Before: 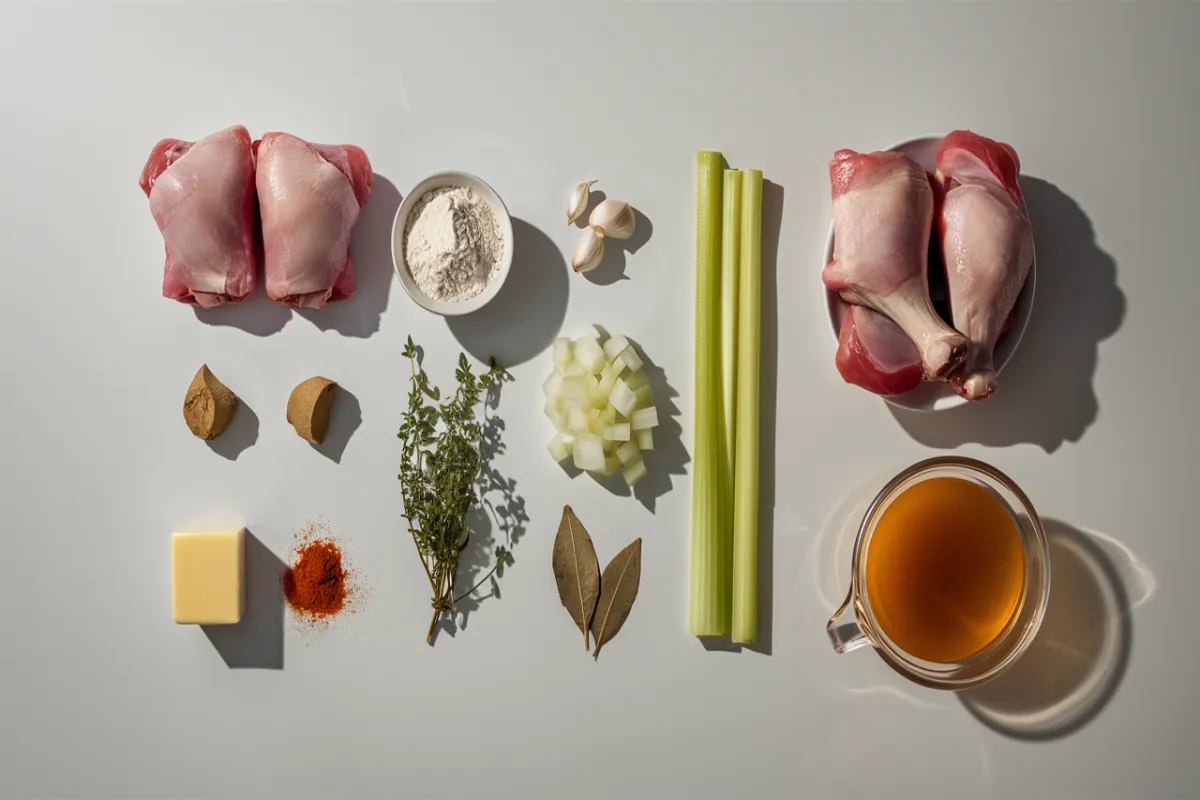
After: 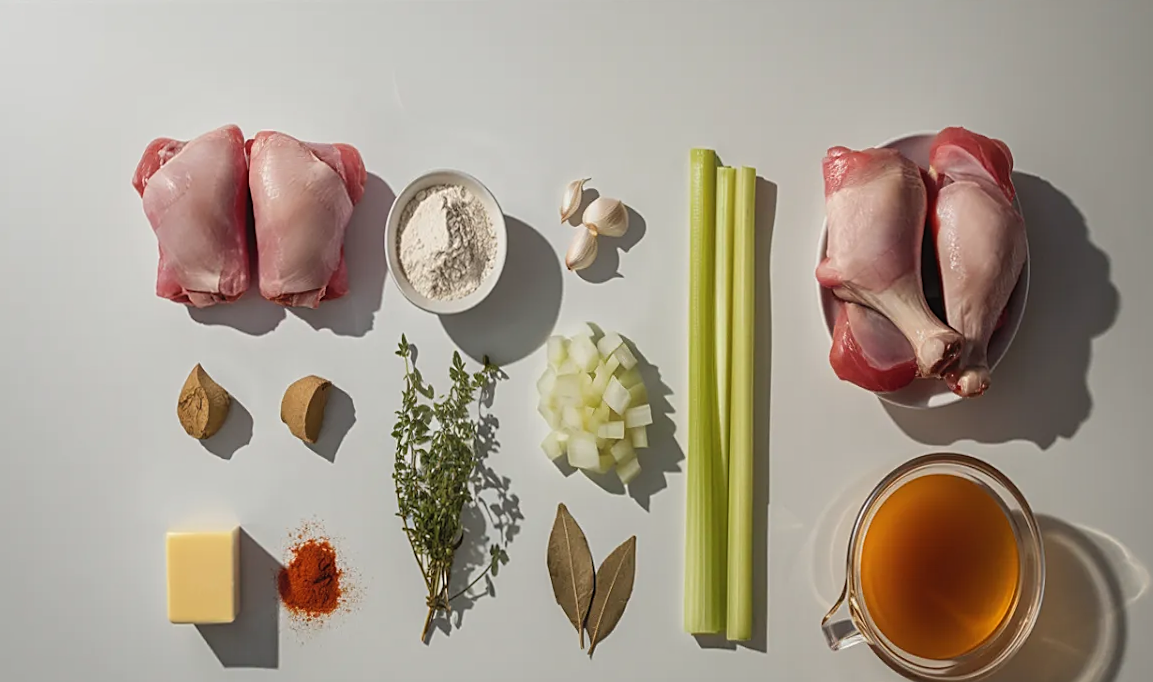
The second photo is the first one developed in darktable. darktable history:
crop and rotate: angle 0.2°, left 0.275%, right 3.127%, bottom 14.18%
contrast equalizer: octaves 7, y [[0.6 ×6], [0.55 ×6], [0 ×6], [0 ×6], [0 ×6]], mix -0.3
sharpen: on, module defaults
